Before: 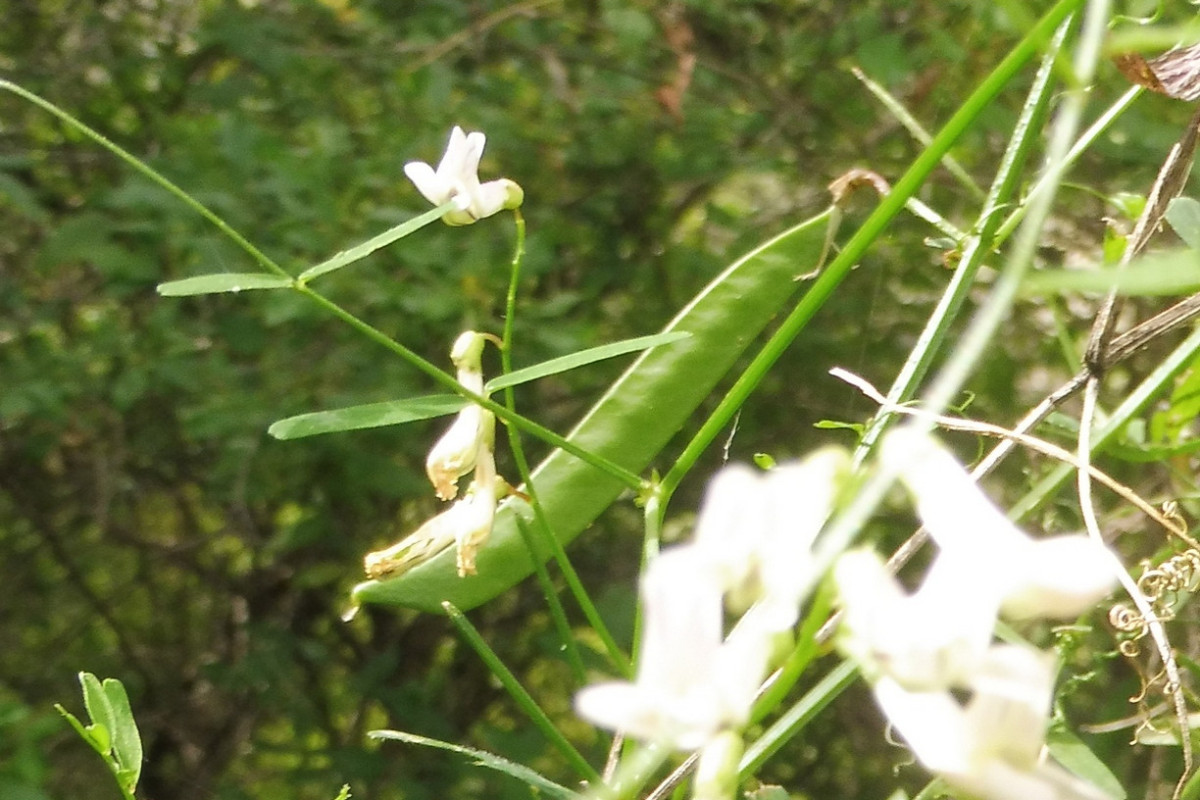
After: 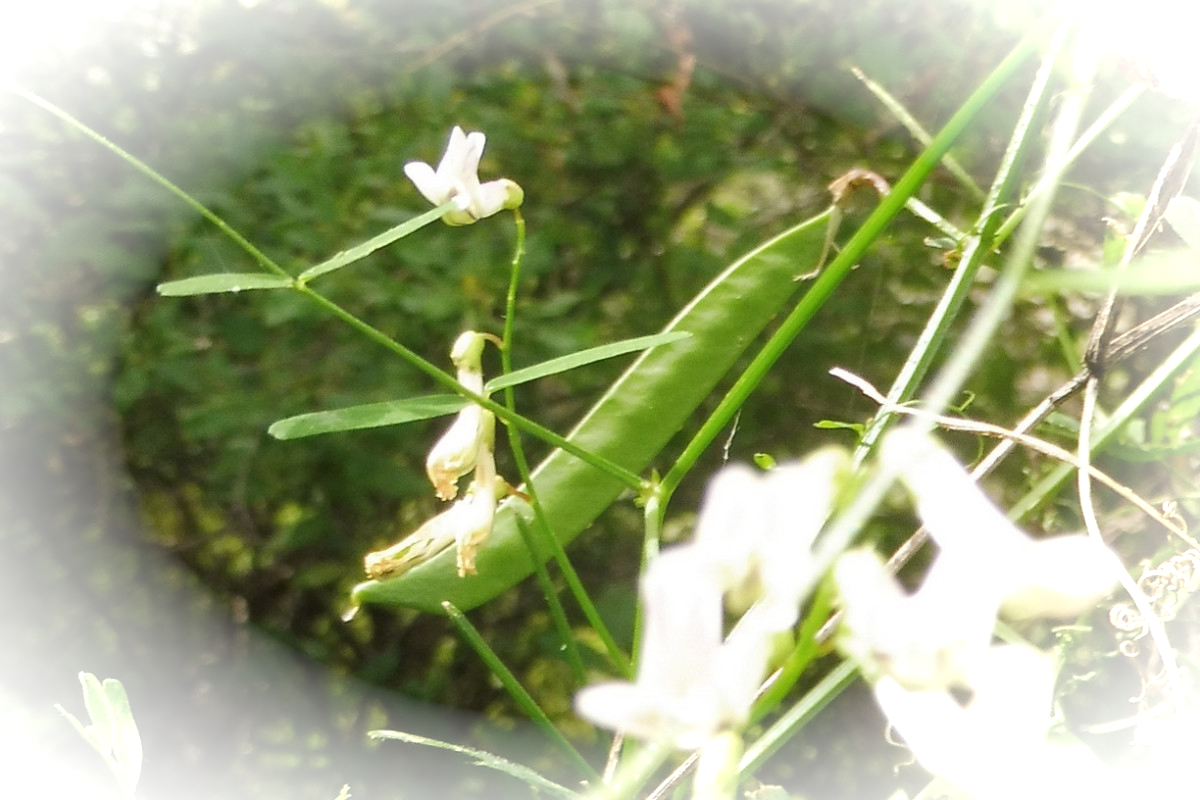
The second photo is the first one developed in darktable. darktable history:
vignetting: brightness 0.994, saturation -0.49, automatic ratio true
